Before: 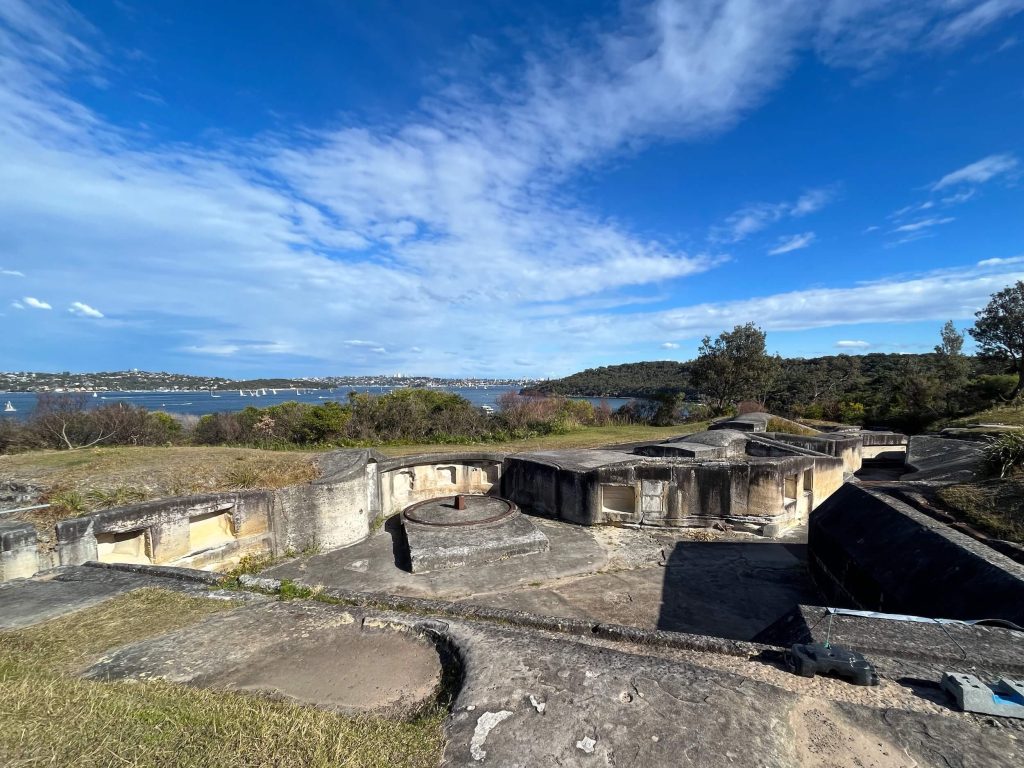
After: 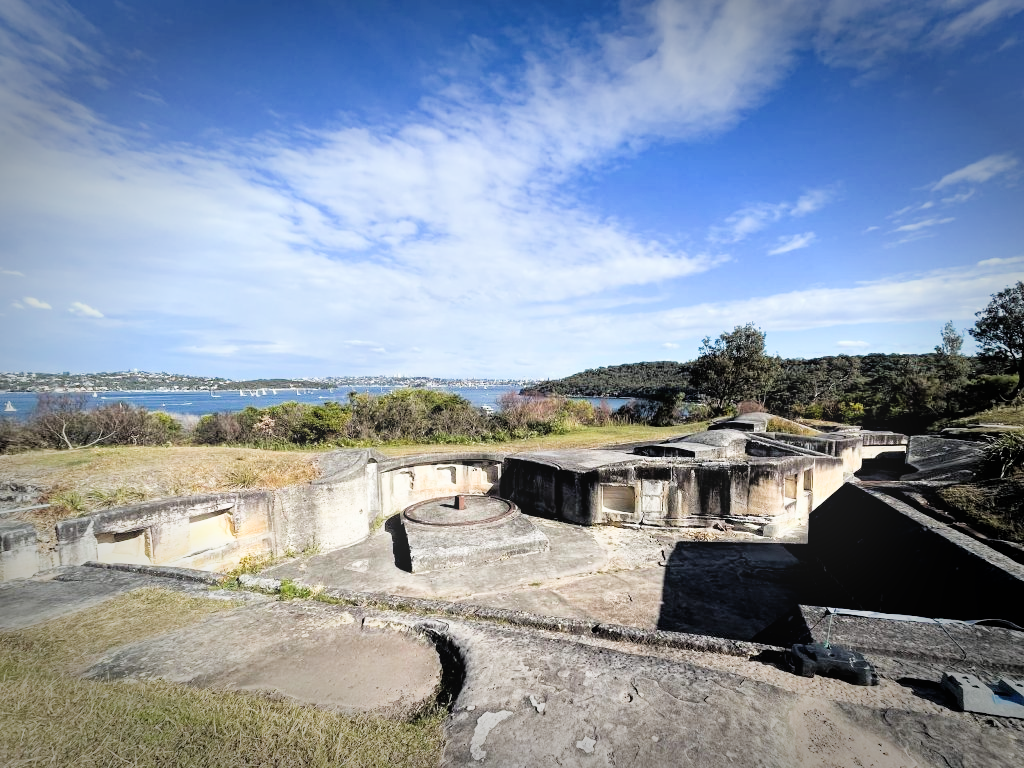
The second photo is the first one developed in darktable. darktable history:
vignetting: fall-off start 70.97%, brightness -0.584, saturation -0.118, width/height ratio 1.333
bloom: size 13.65%, threshold 98.39%, strength 4.82%
filmic rgb: black relative exposure -5 EV, hardness 2.88, contrast 1.3, highlights saturation mix -30%
exposure: black level correction 0, exposure 1.1 EV, compensate exposure bias true, compensate highlight preservation false
